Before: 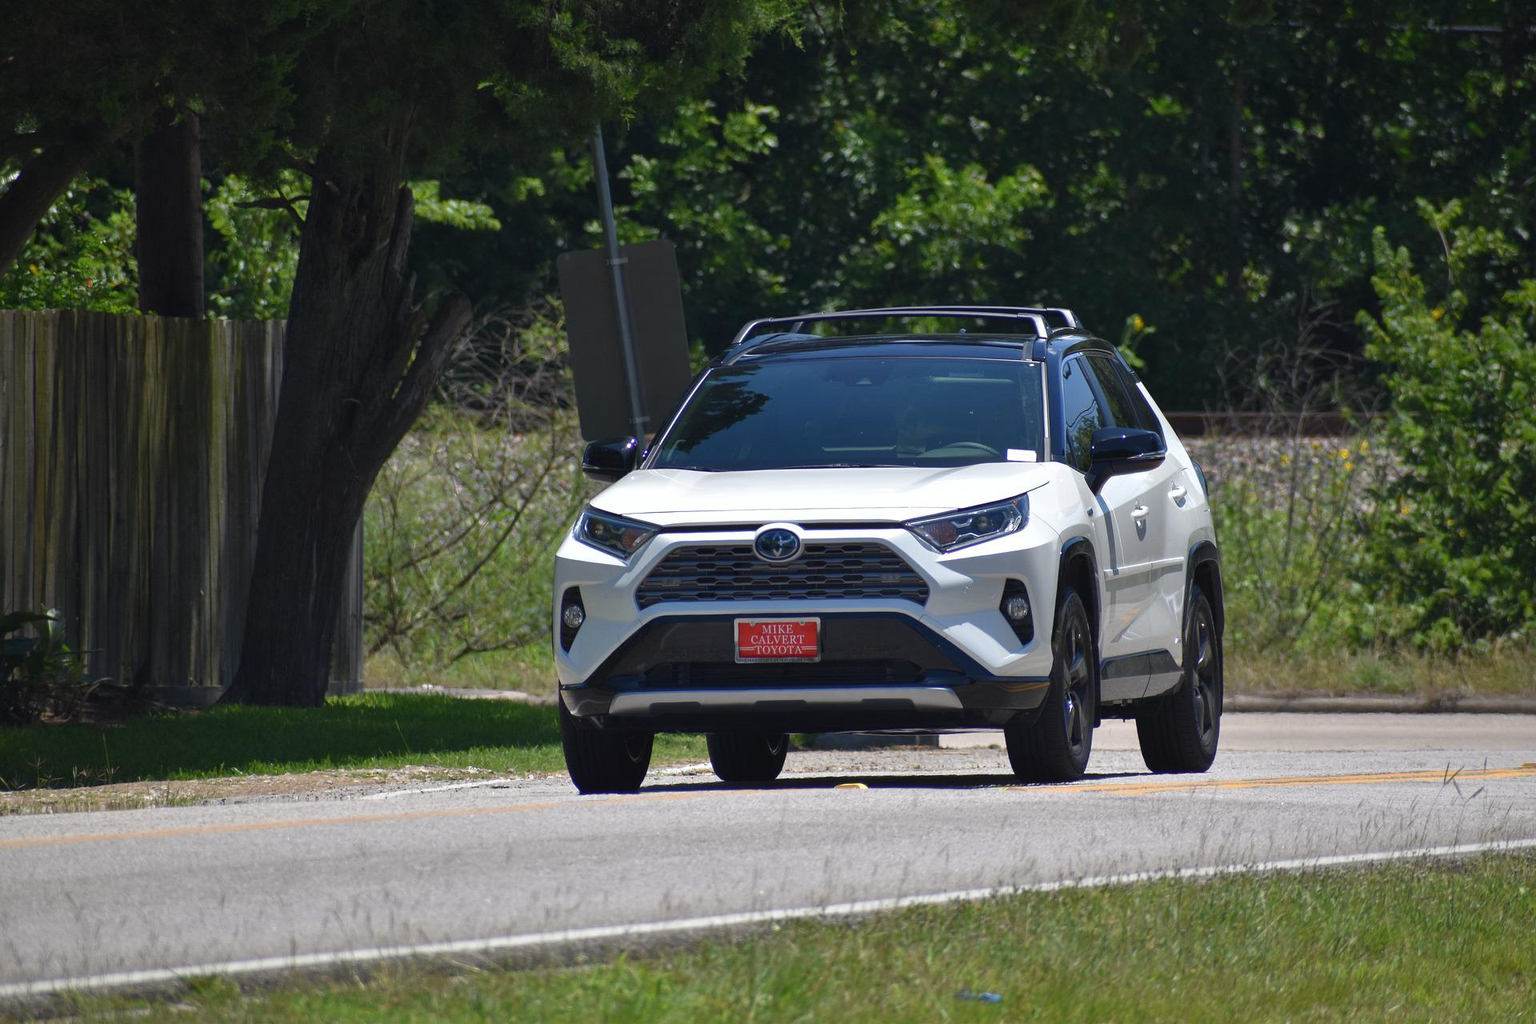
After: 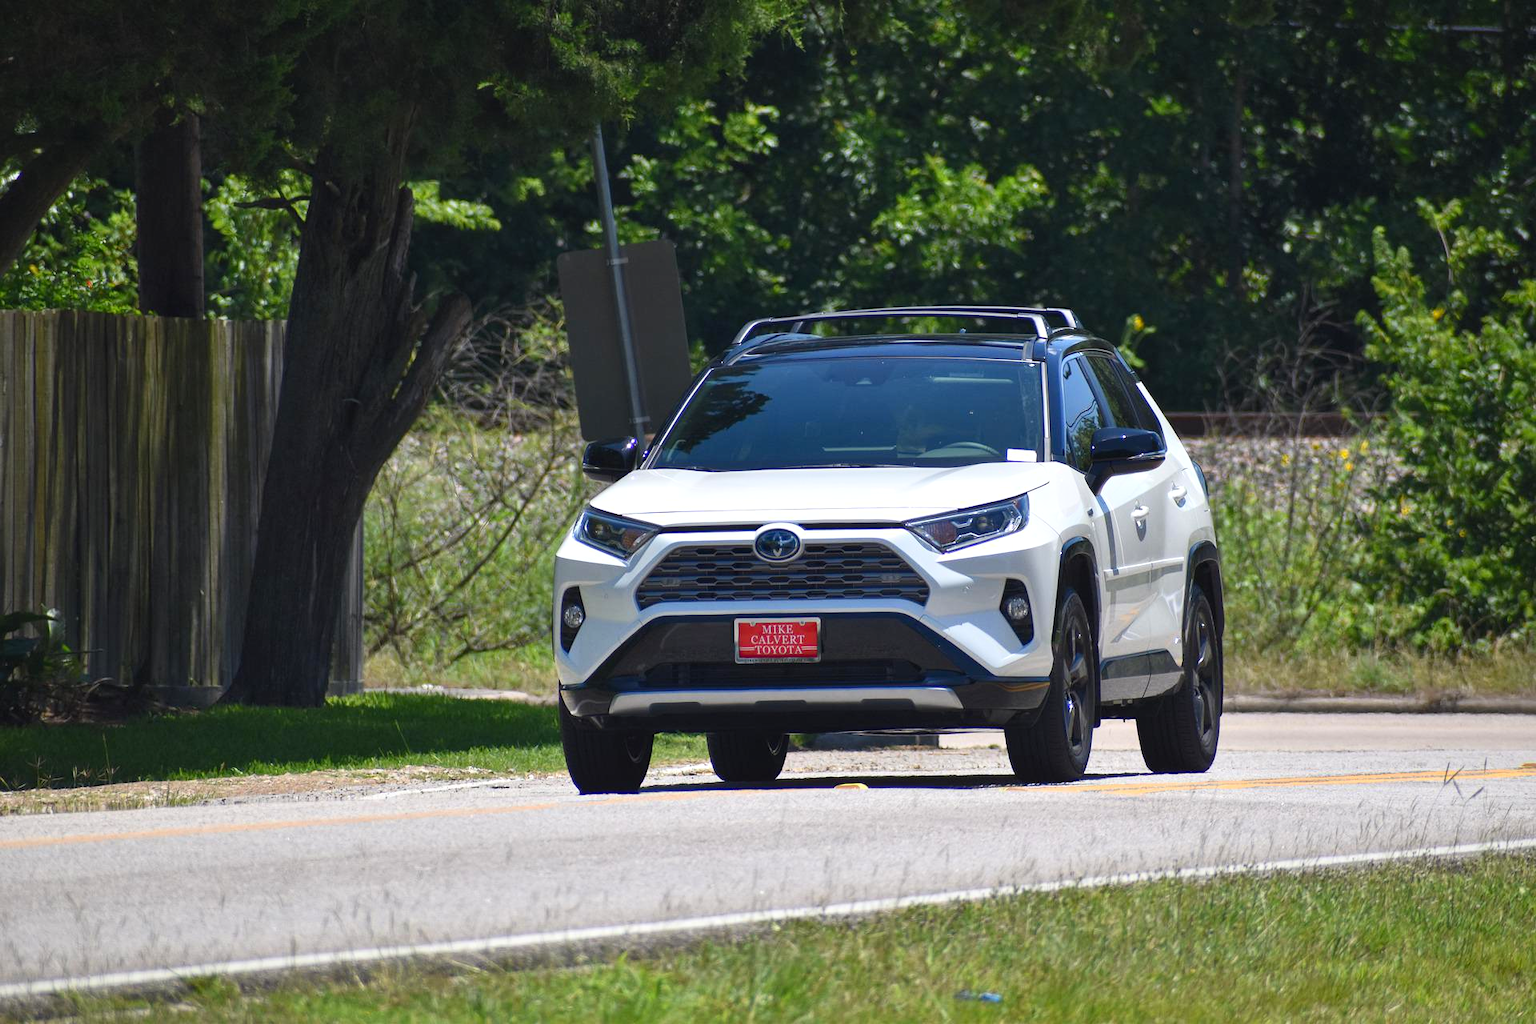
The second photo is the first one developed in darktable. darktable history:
local contrast: highlights 100%, shadows 100%, detail 120%, midtone range 0.2
contrast brightness saturation: contrast 0.2, brightness 0.16, saturation 0.22
